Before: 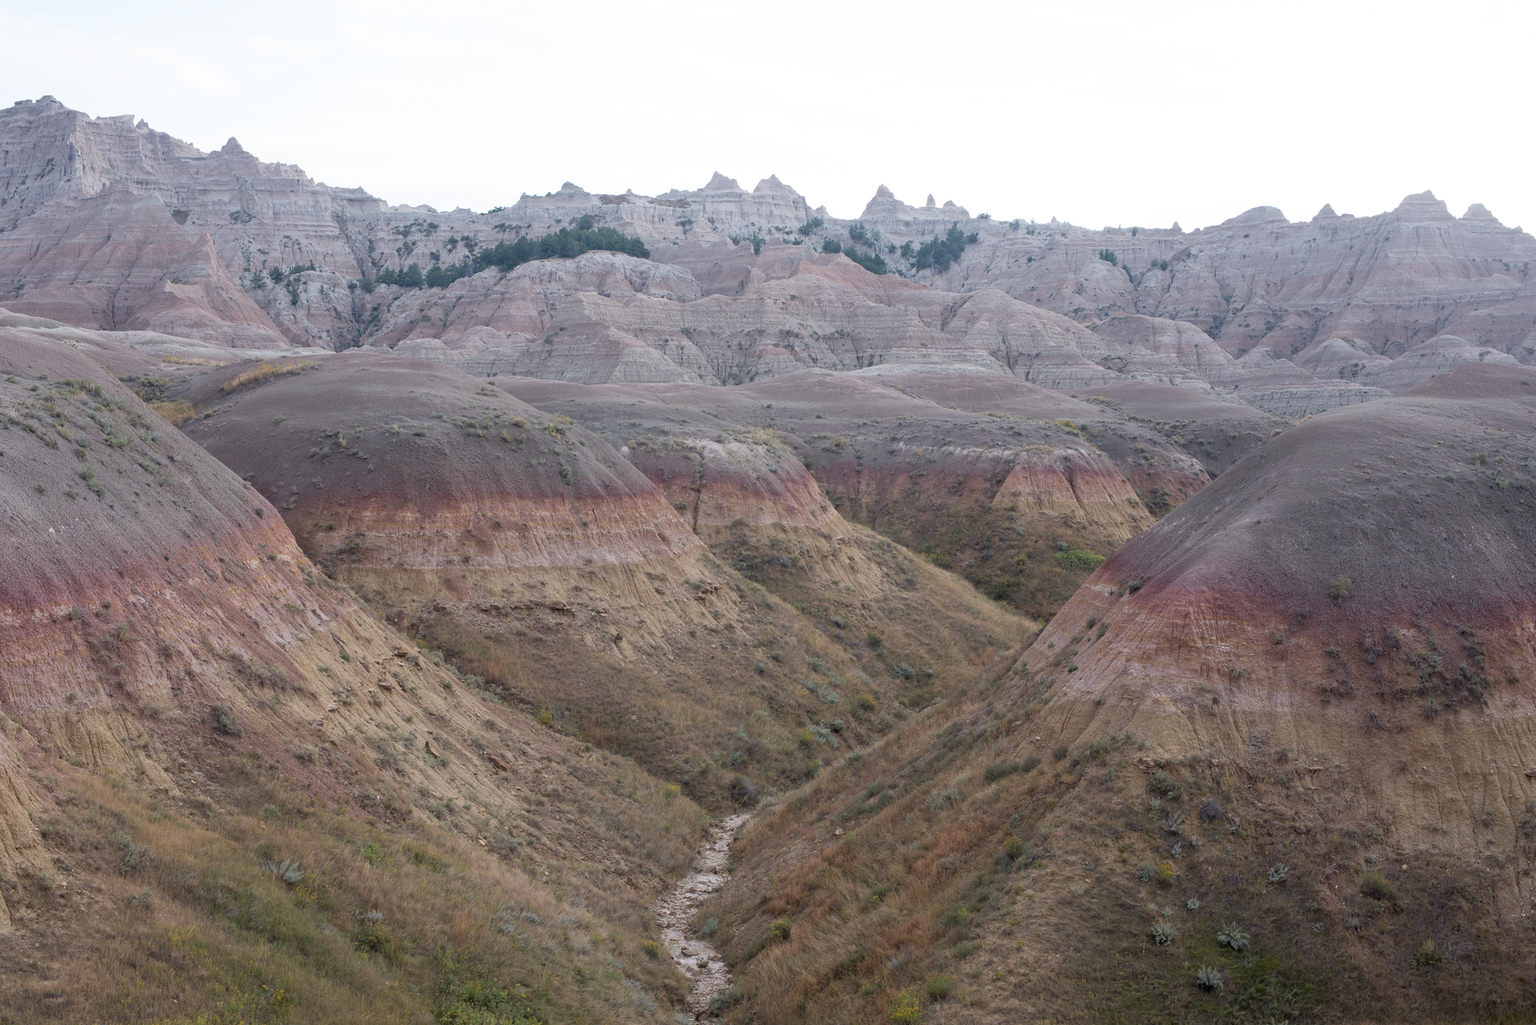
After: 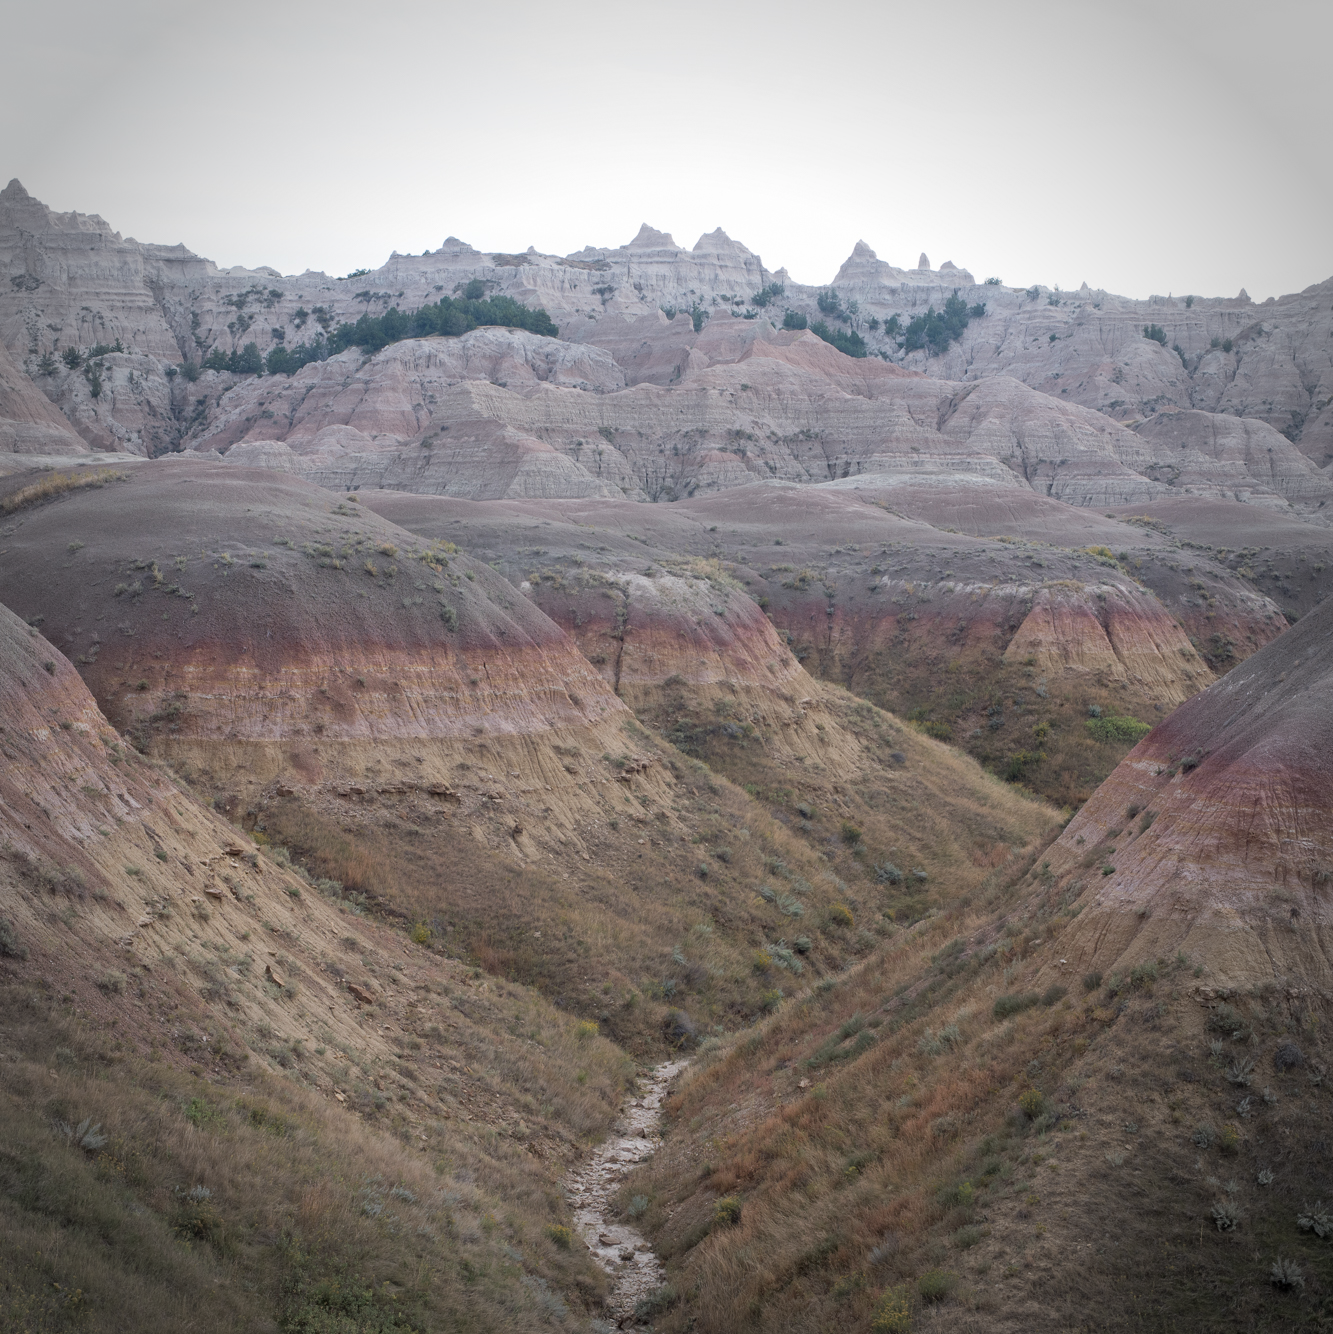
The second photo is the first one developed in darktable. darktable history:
exposure: exposure -0.01 EV, compensate highlight preservation false
crop and rotate: left 14.436%, right 18.898%
vignetting: fall-off start 71.74%
